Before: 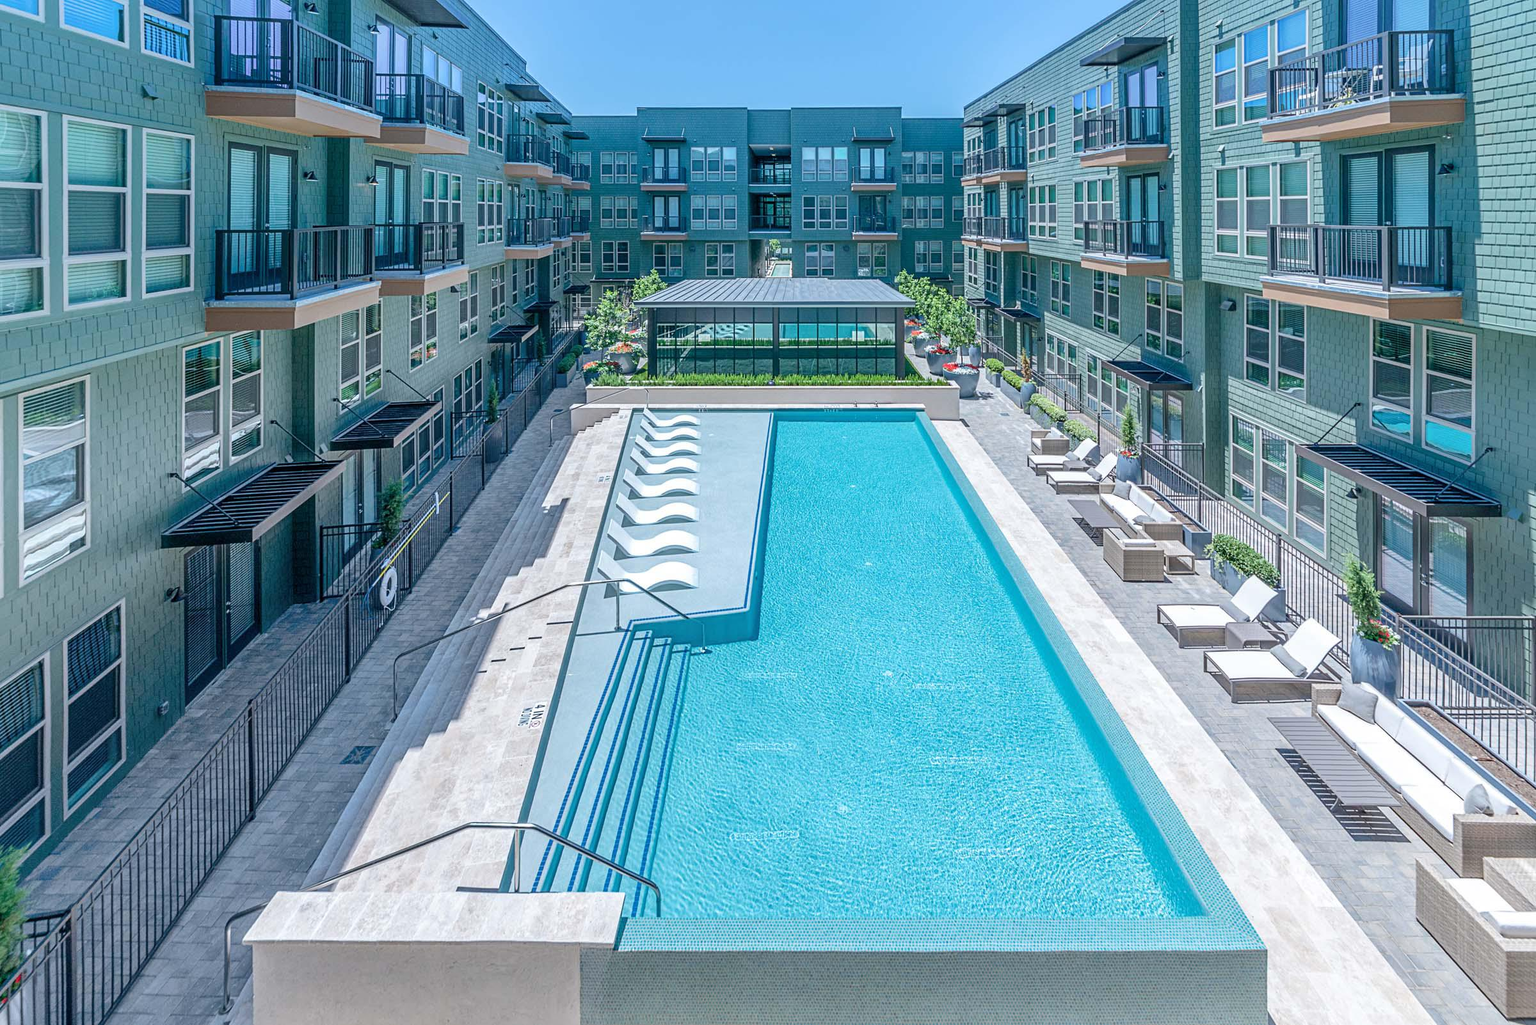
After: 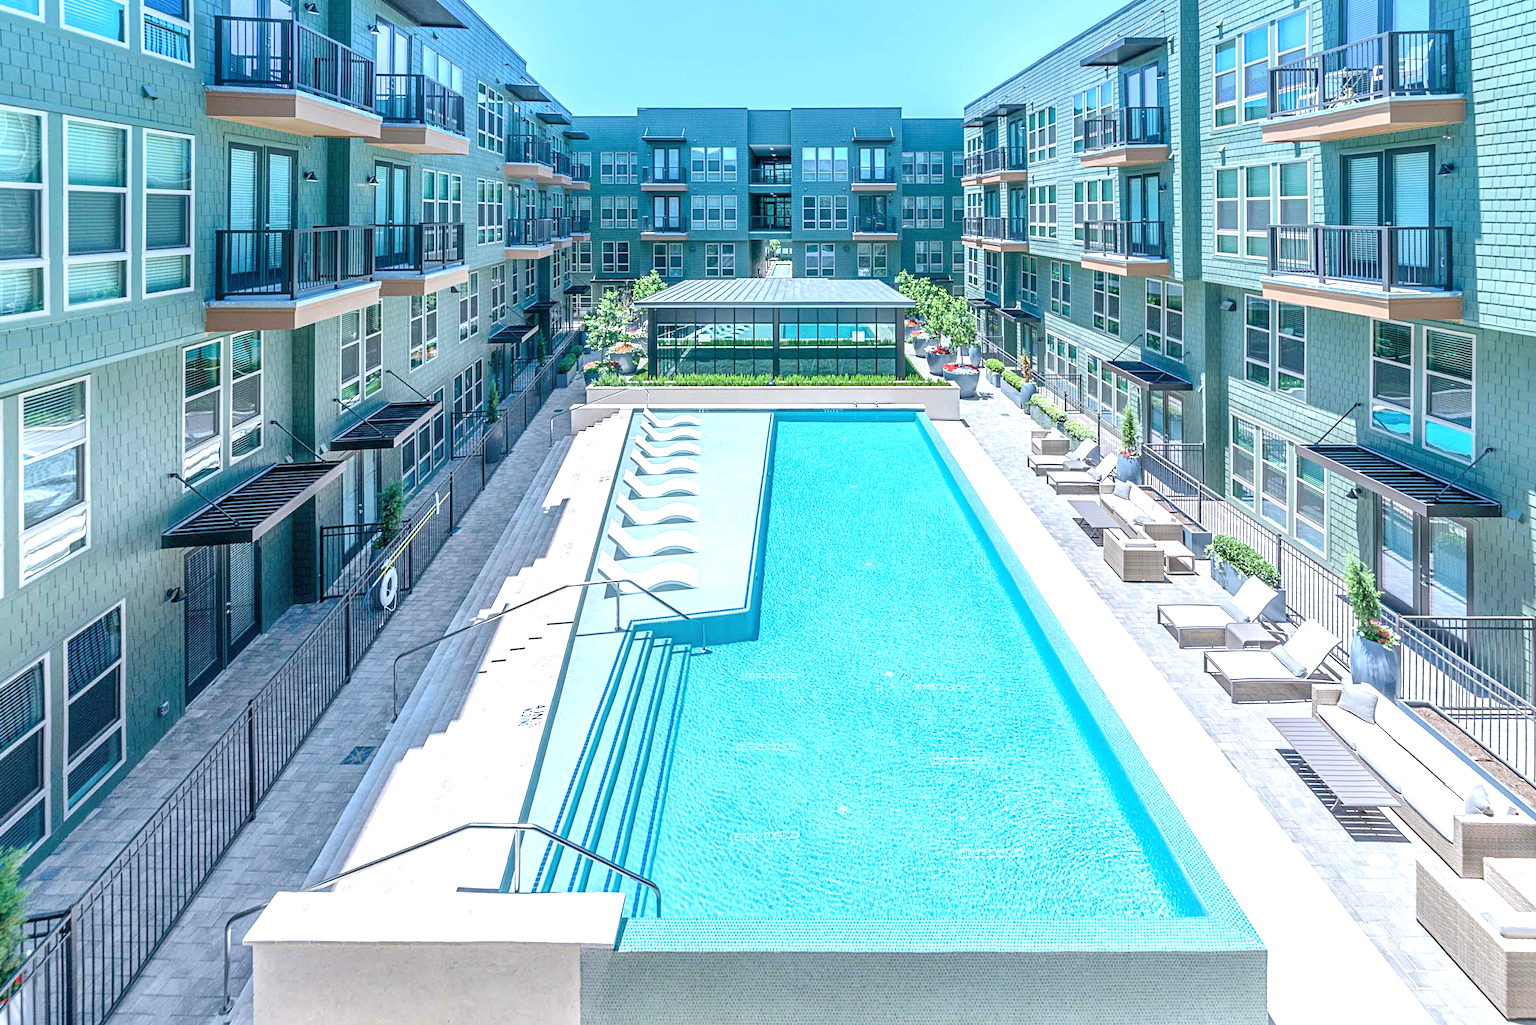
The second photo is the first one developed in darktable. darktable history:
exposure: black level correction 0, exposure 1.742 EV, compensate exposure bias true, compensate highlight preservation false
